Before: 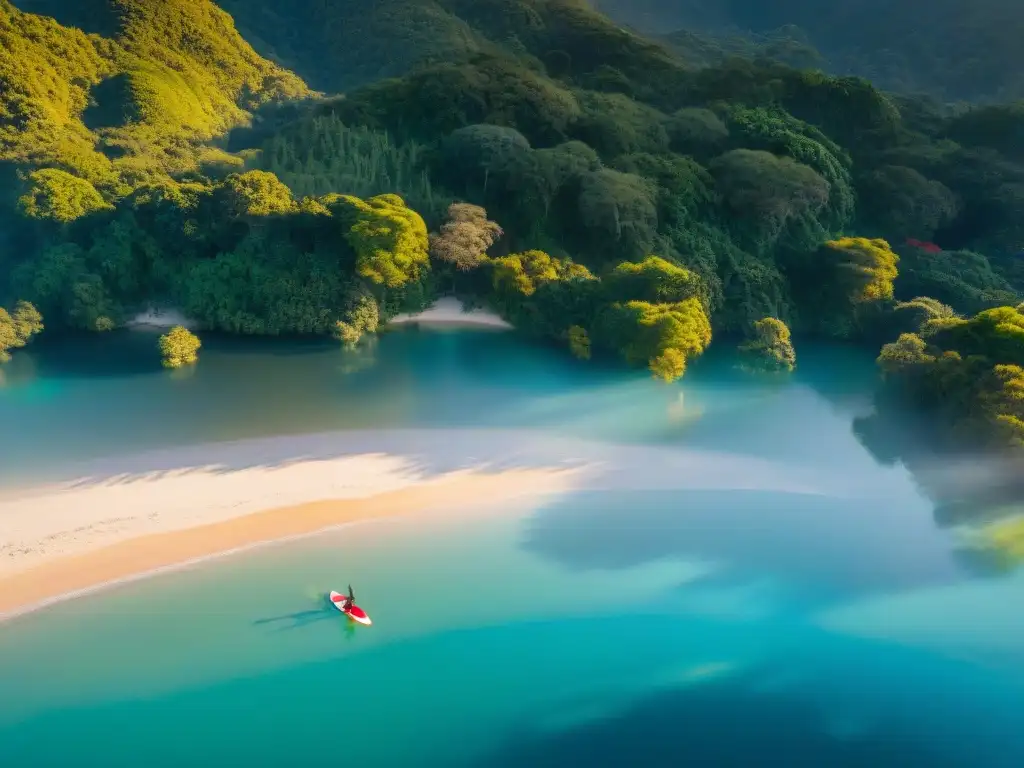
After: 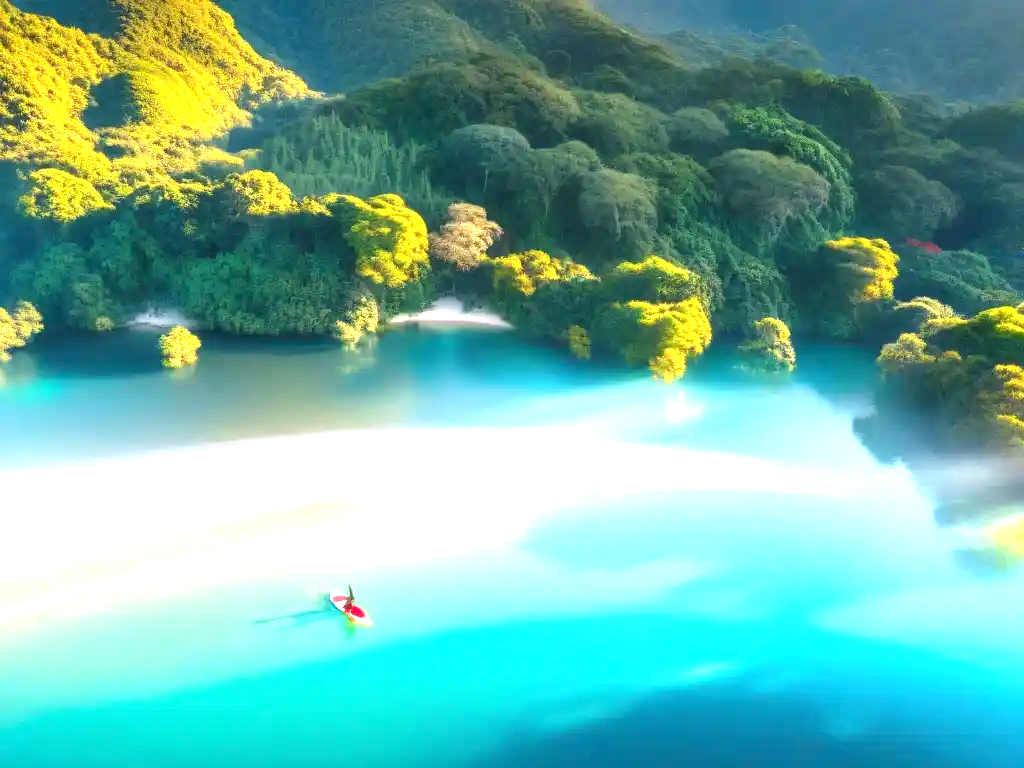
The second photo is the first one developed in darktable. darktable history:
exposure: black level correction 0, exposure 1.703 EV, compensate highlight preservation false
